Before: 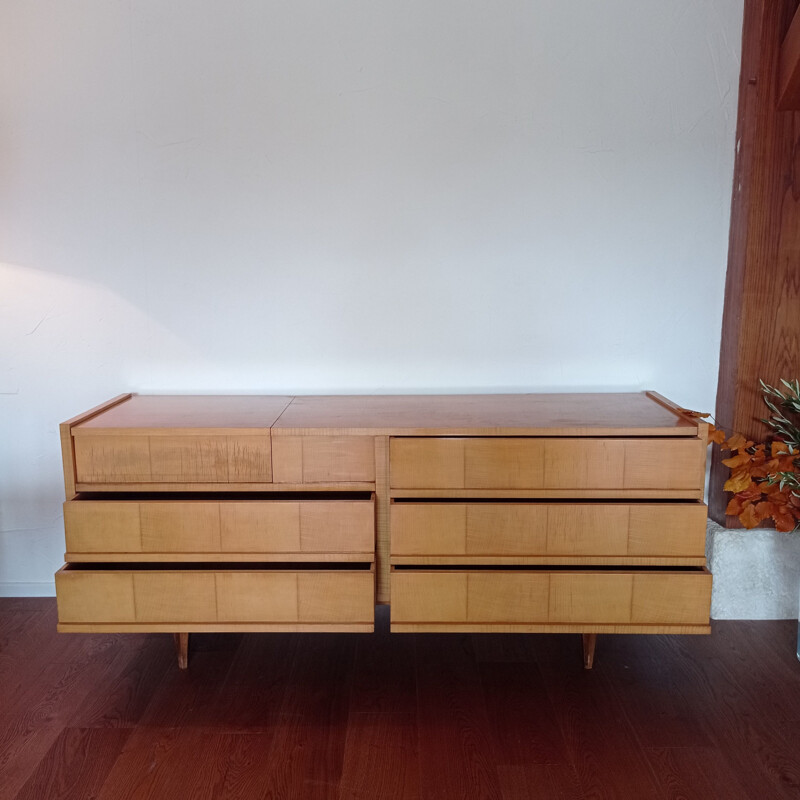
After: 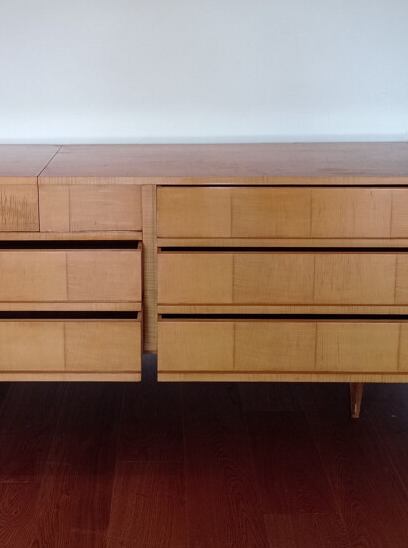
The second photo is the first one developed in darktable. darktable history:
crop and rotate: left 29.133%, top 31.454%, right 19.82%
